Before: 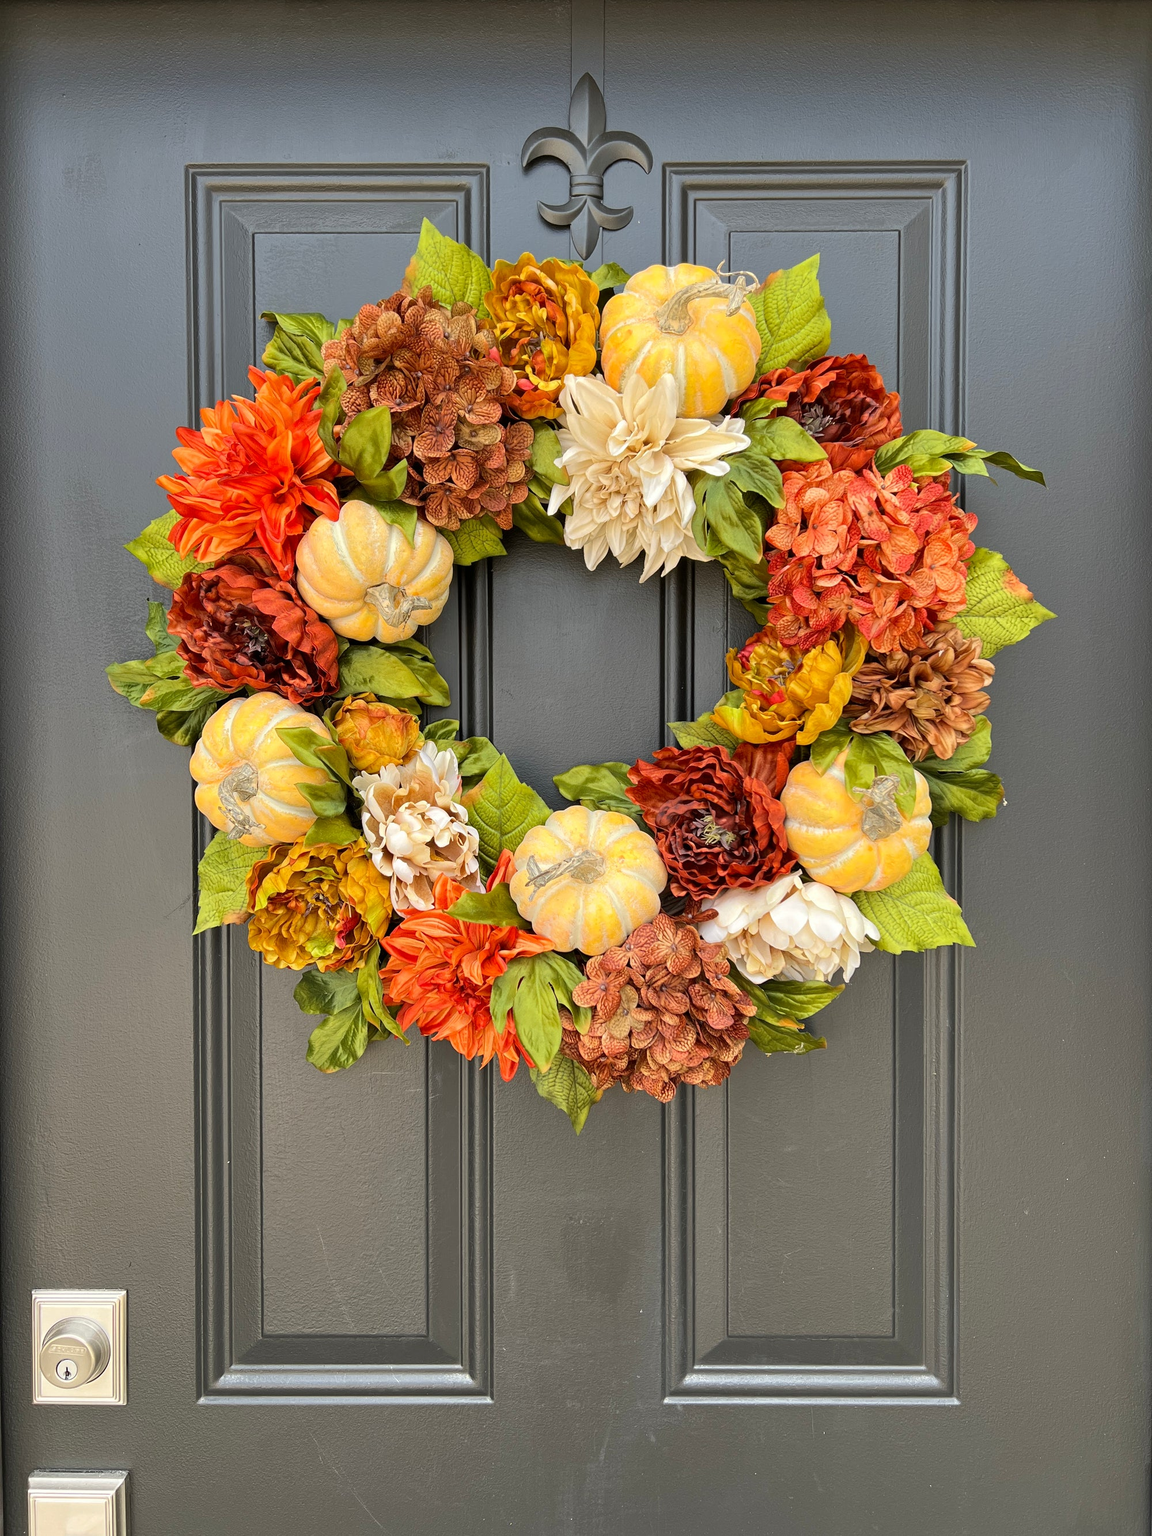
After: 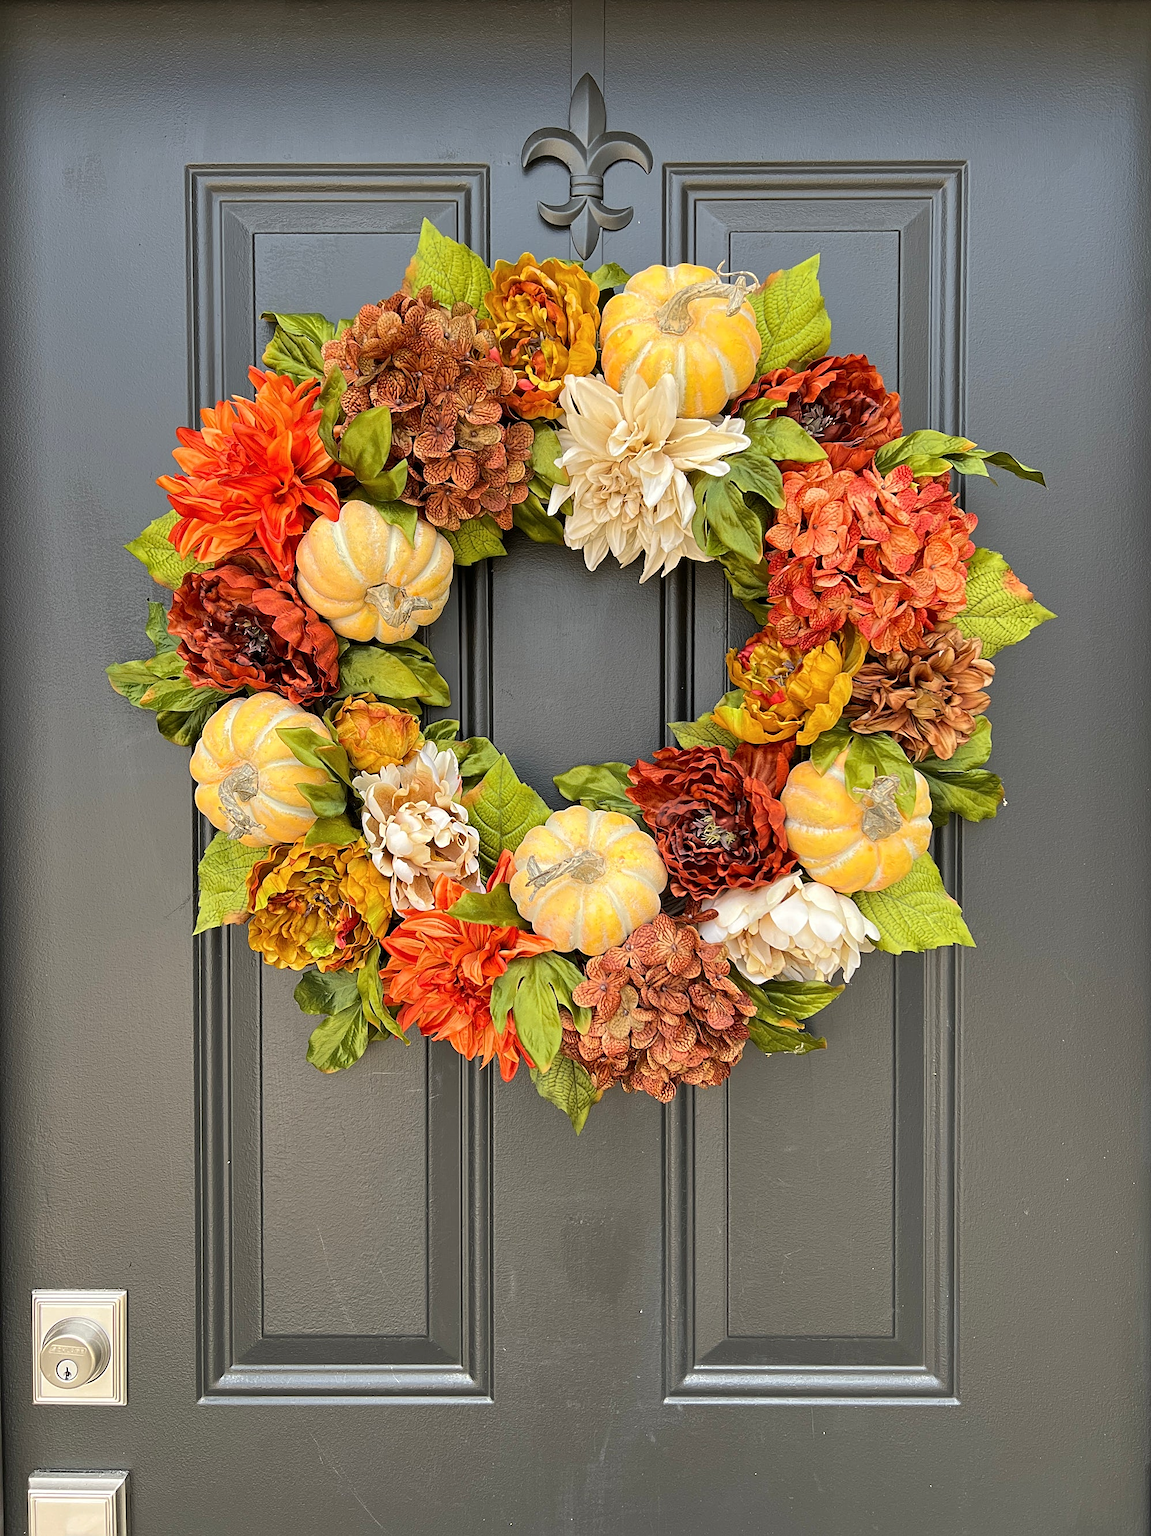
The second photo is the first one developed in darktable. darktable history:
color balance: input saturation 99%
sharpen: on, module defaults
